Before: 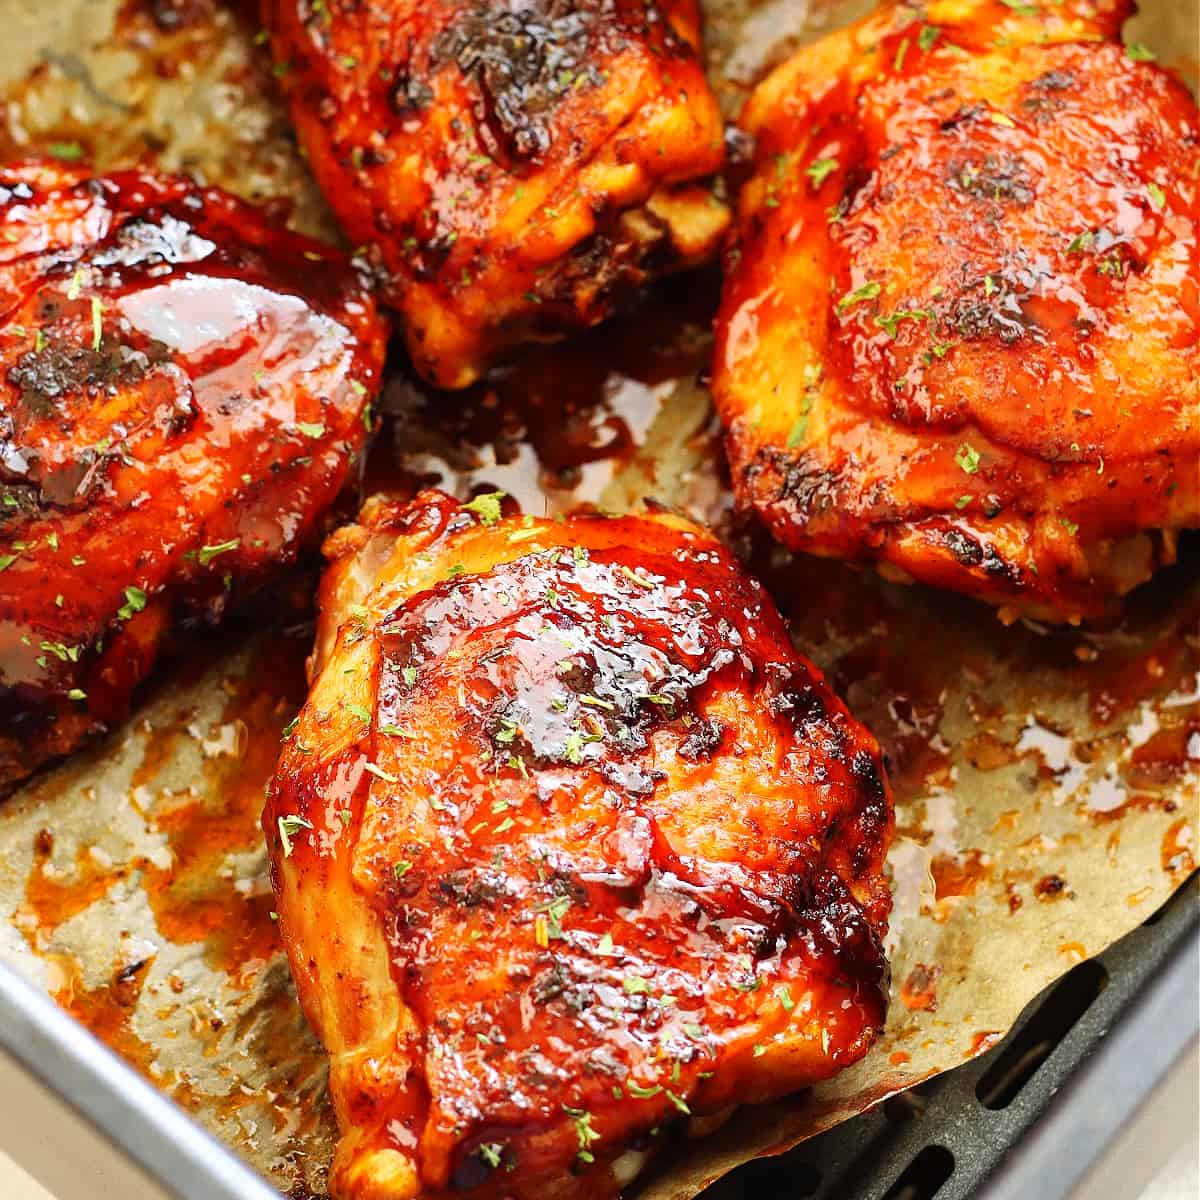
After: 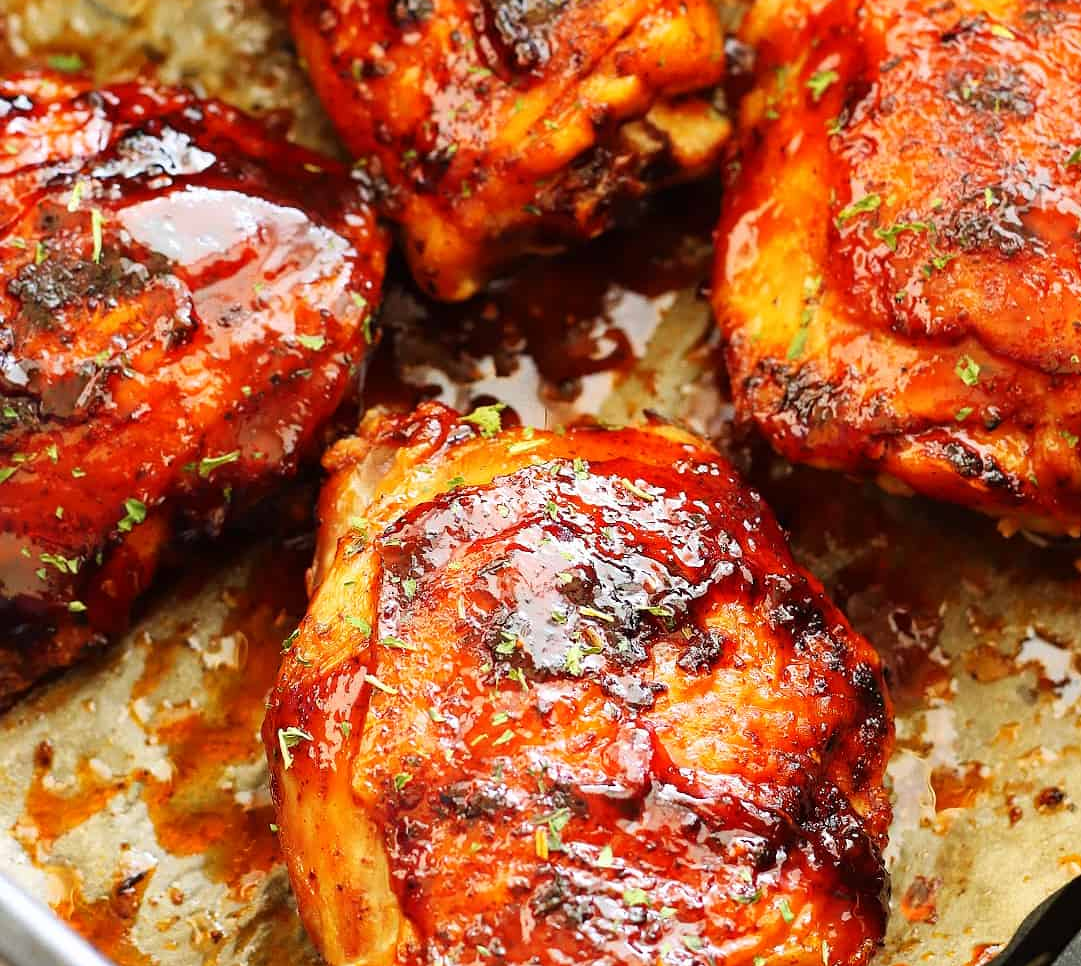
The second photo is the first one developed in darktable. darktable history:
crop: top 7.396%, right 9.854%, bottom 12.1%
